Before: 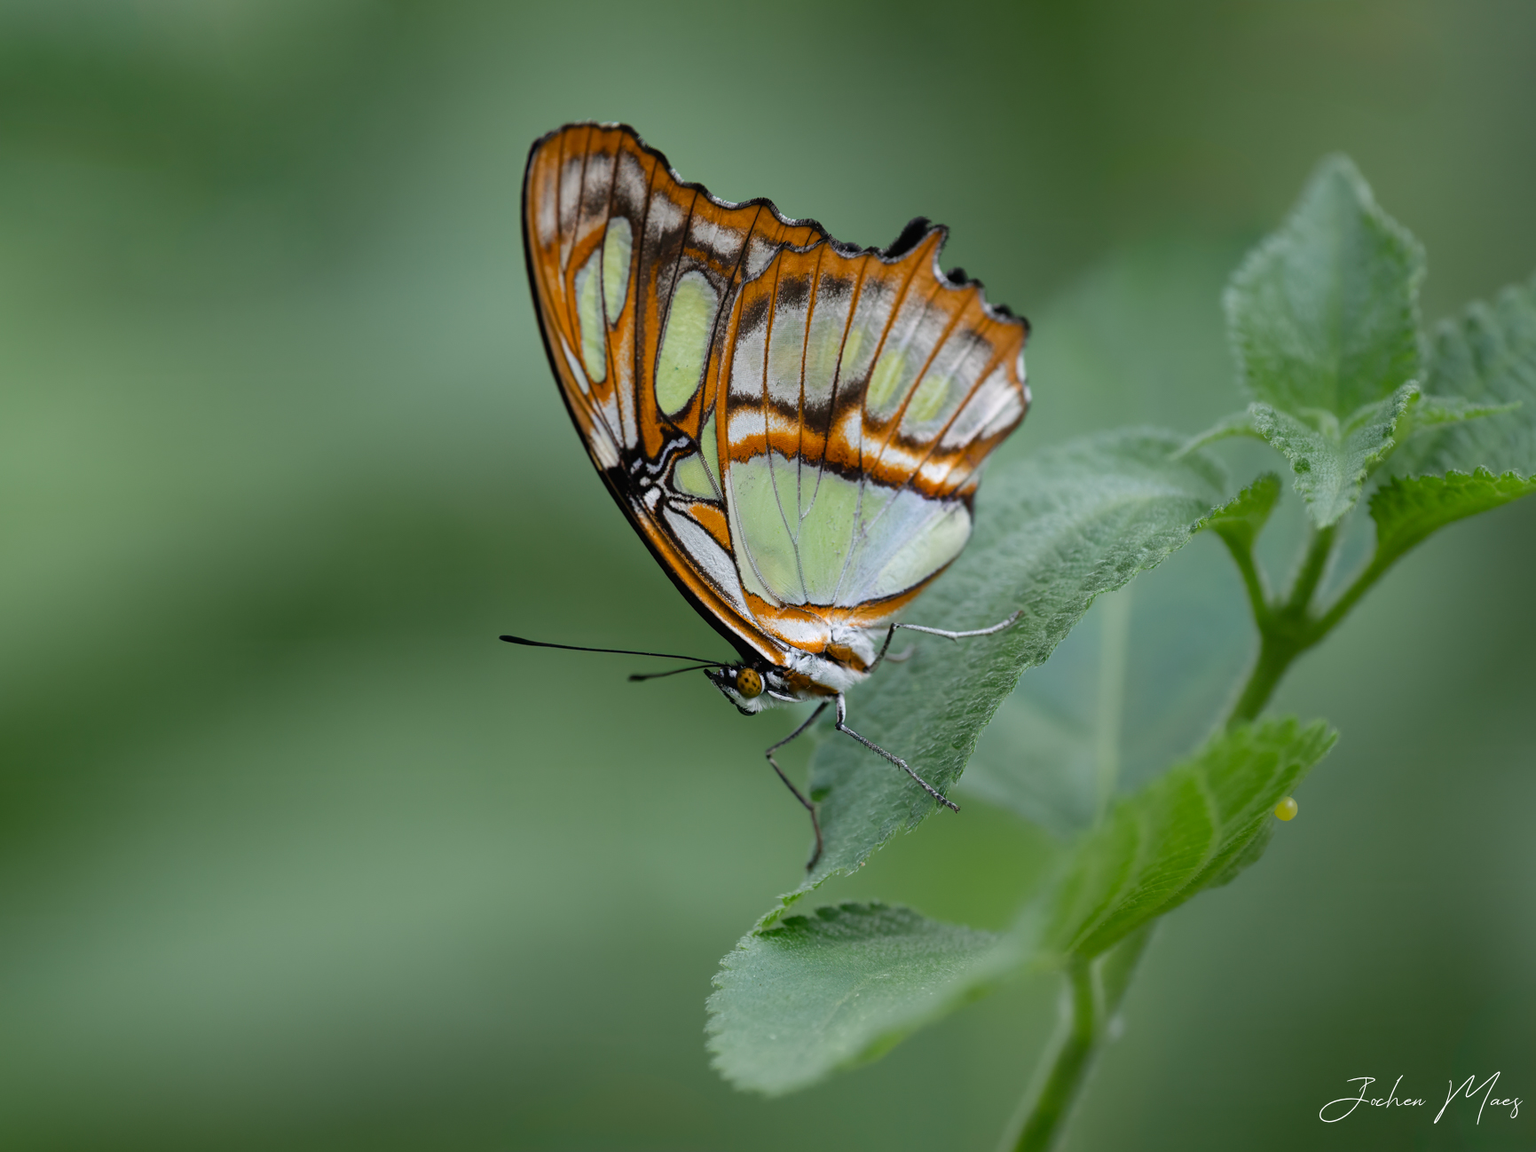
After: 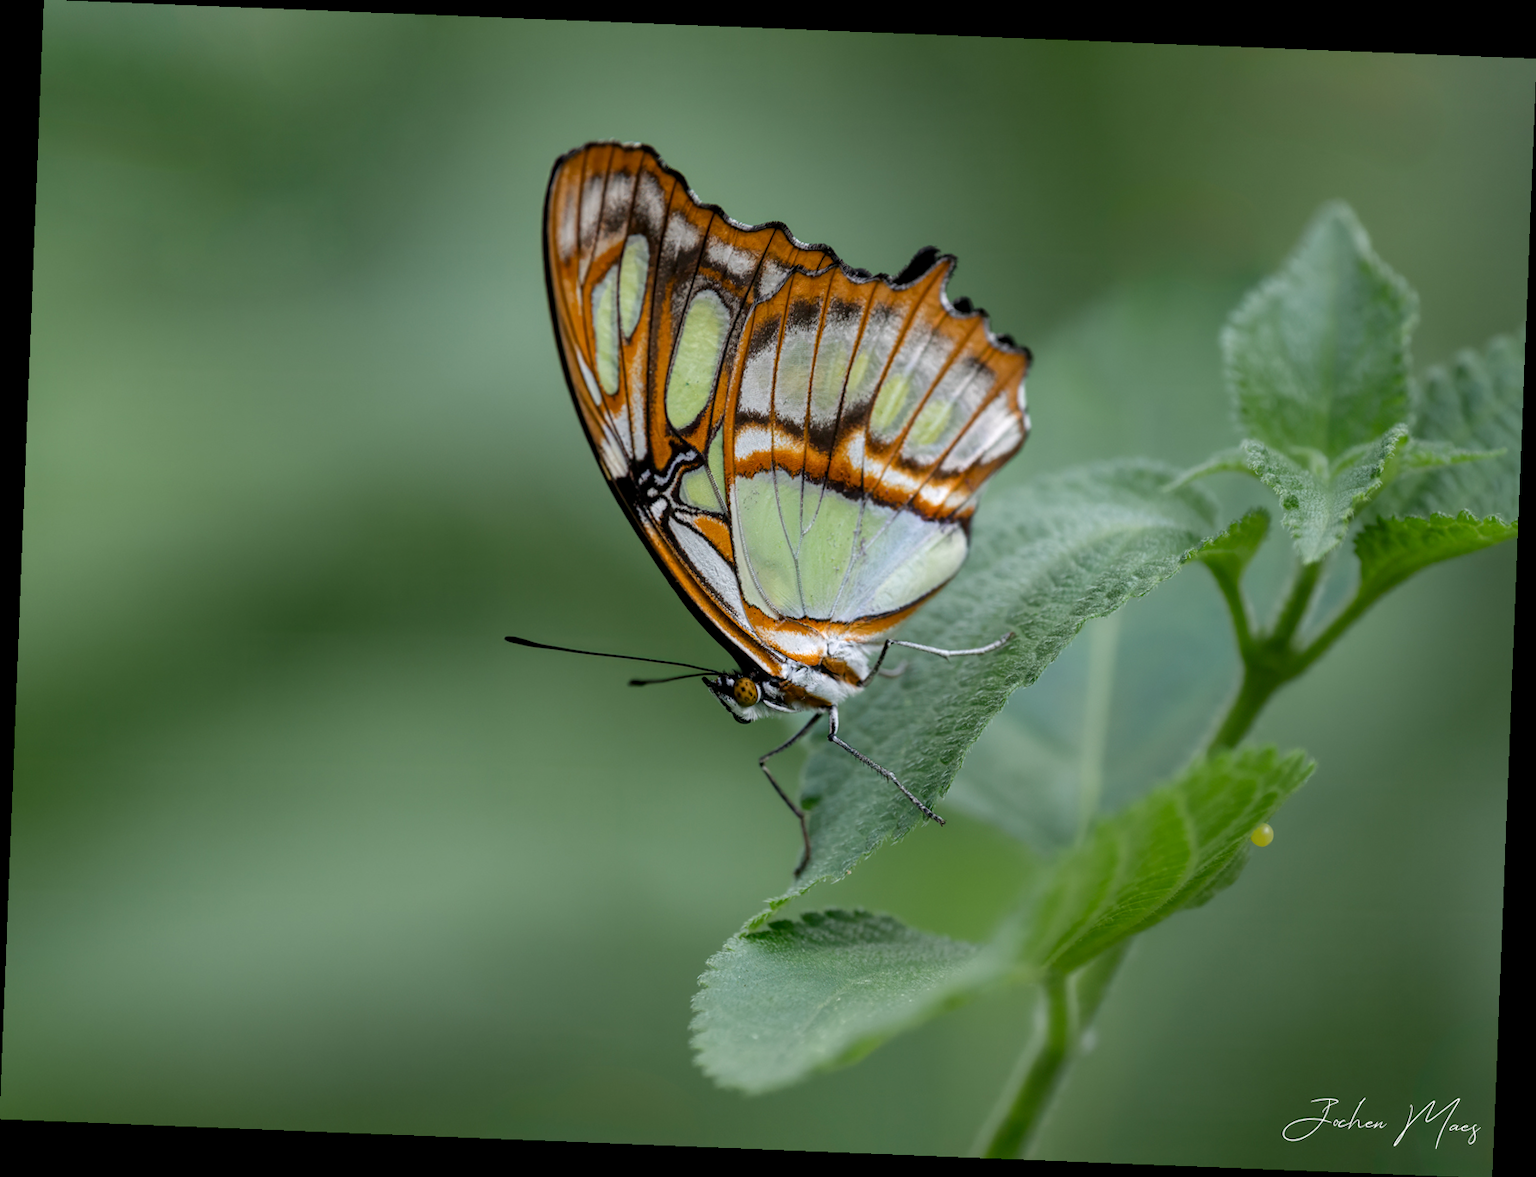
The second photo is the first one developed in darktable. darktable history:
local contrast: on, module defaults
rotate and perspective: rotation 2.27°, automatic cropping off
